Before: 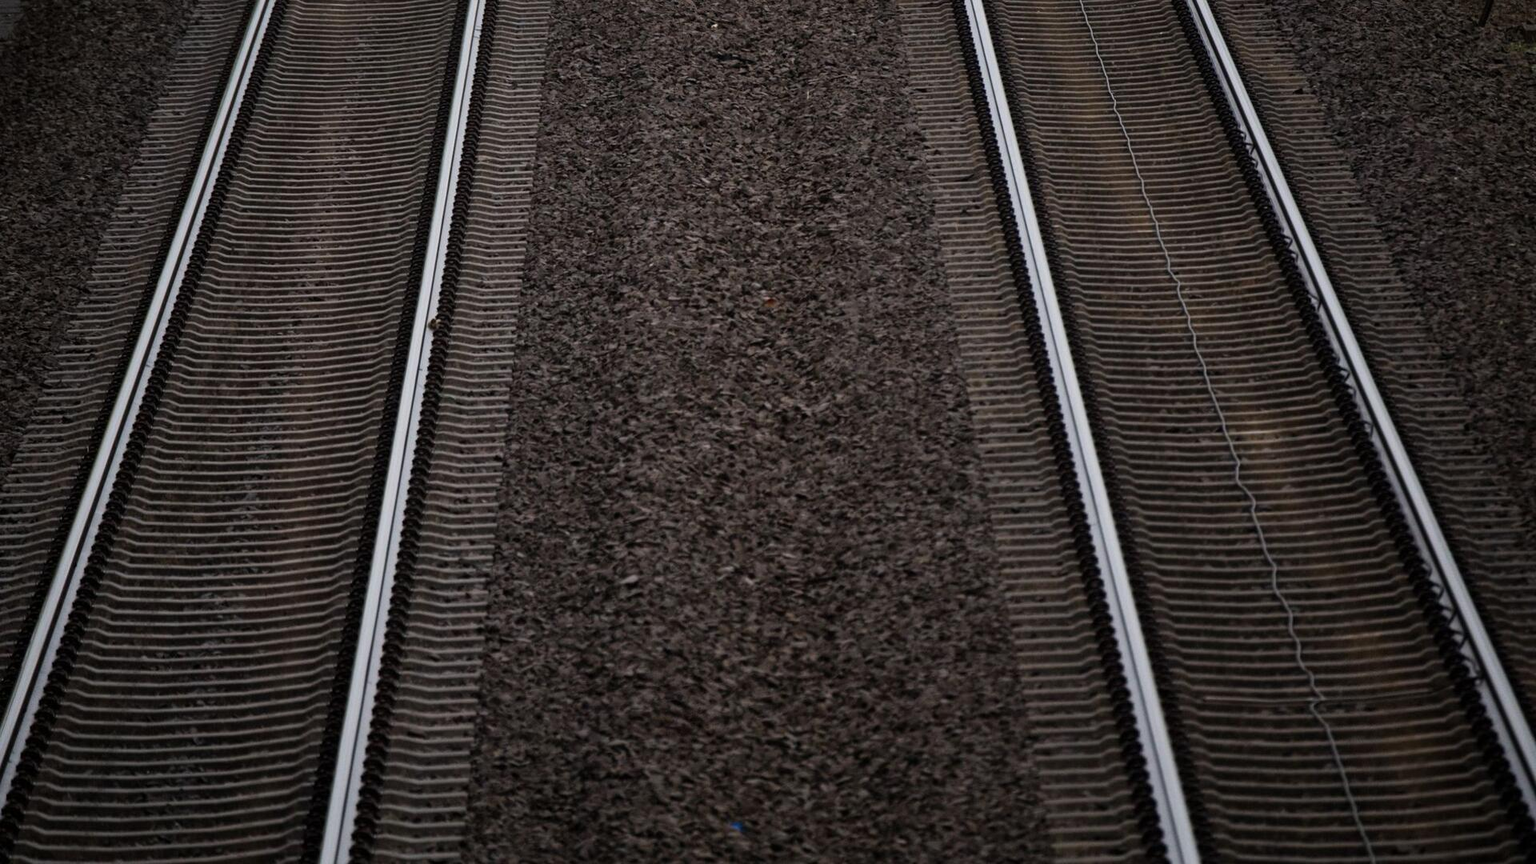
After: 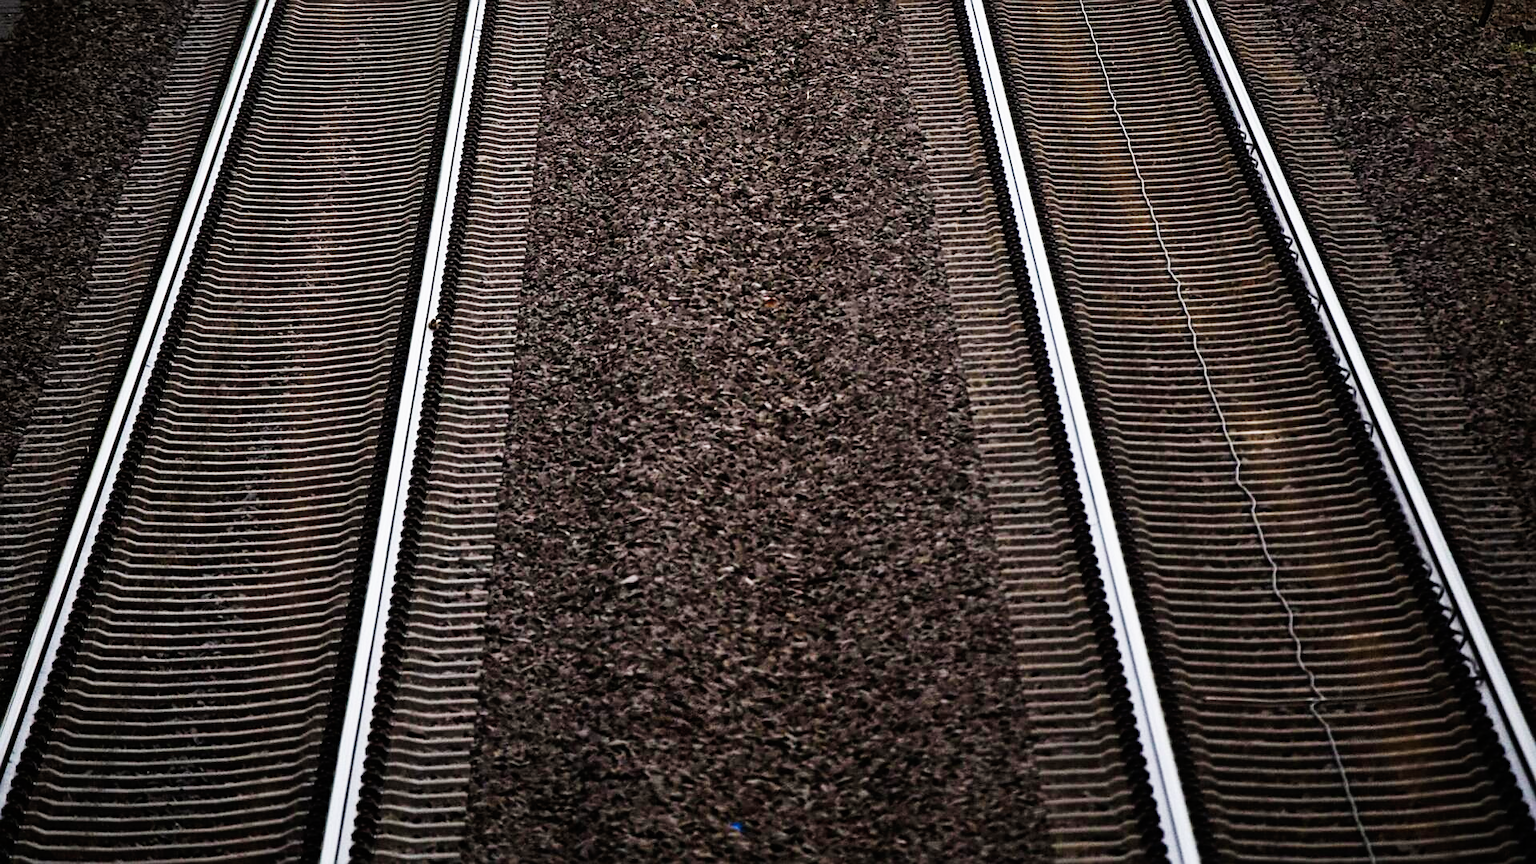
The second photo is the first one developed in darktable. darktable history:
sharpen: on, module defaults
base curve: curves: ch0 [(0, 0) (0.007, 0.004) (0.027, 0.03) (0.046, 0.07) (0.207, 0.54) (0.442, 0.872) (0.673, 0.972) (1, 1)], preserve colors none
